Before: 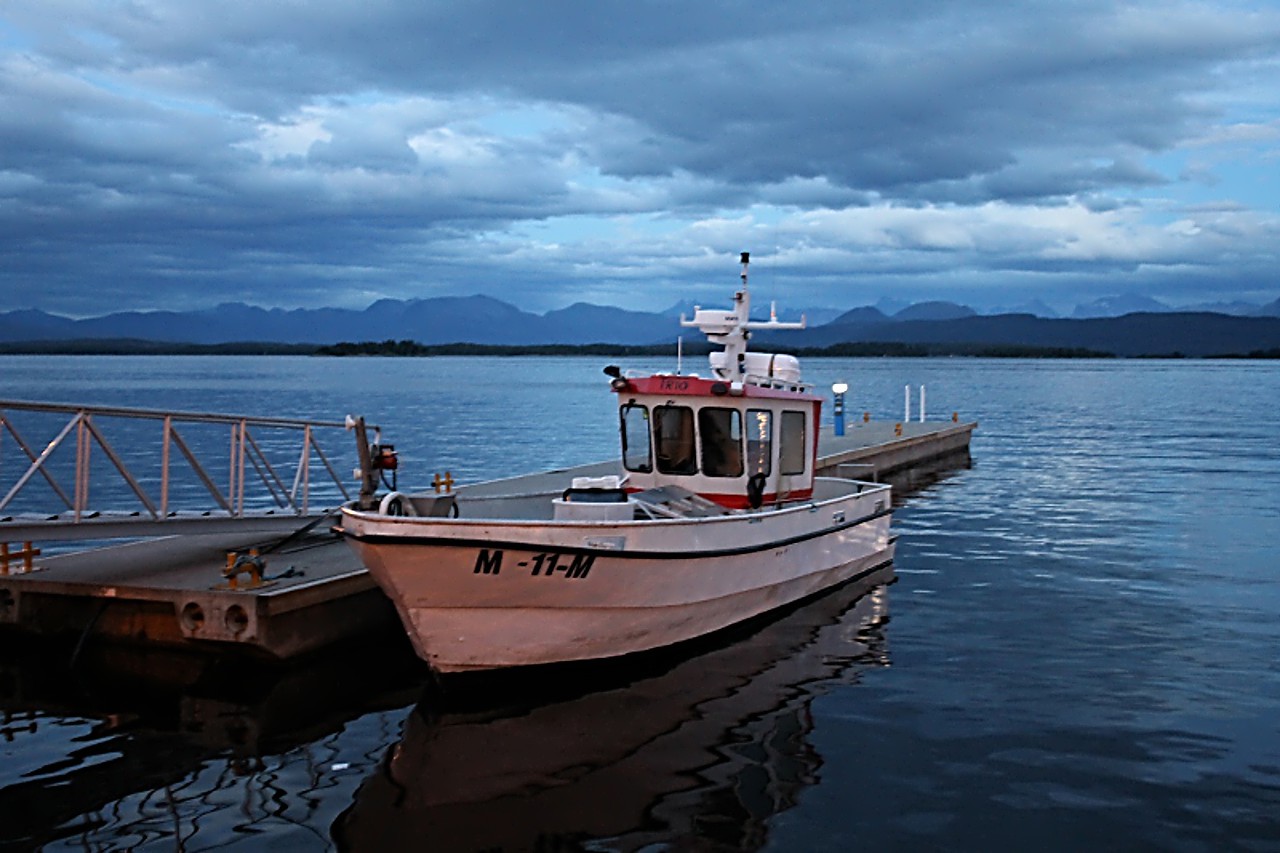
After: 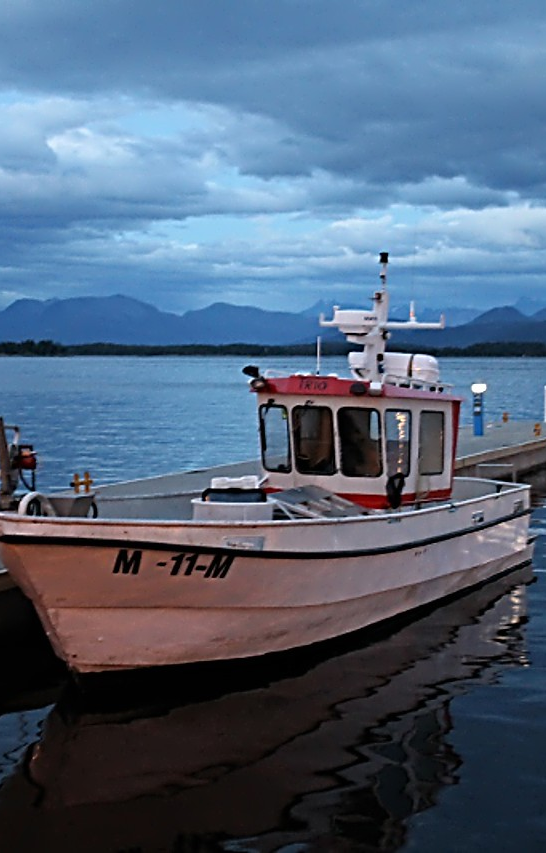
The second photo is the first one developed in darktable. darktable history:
crop: left 28.209%, right 29.06%
